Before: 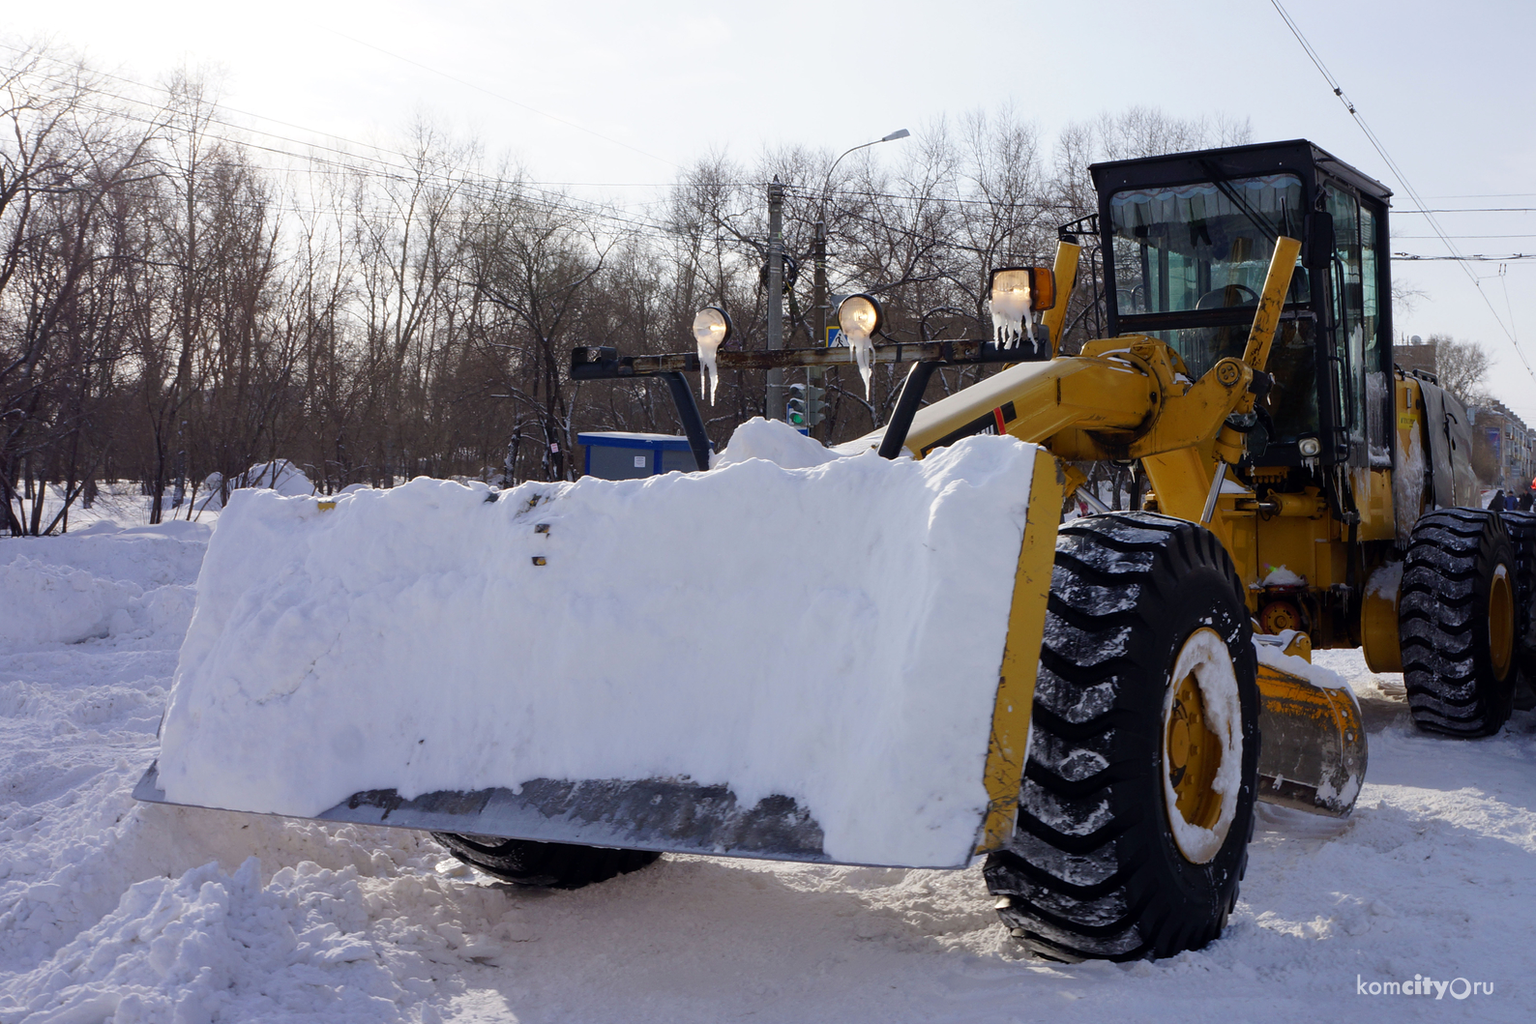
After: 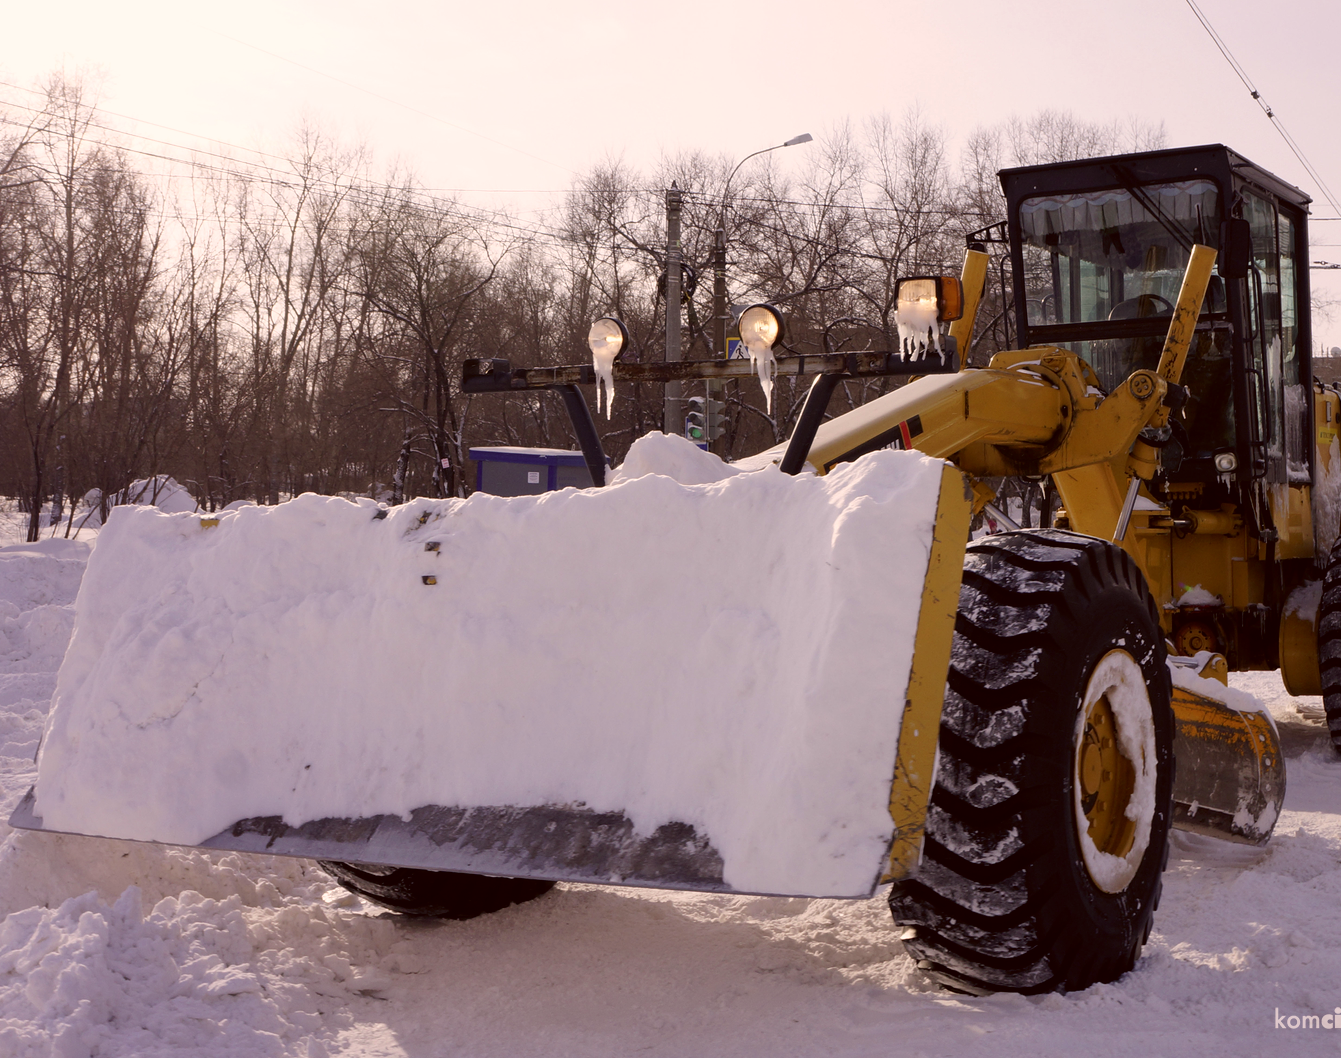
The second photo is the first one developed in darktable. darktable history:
crop: left 8.069%, right 7.481%
color correction: highlights a* 10.25, highlights b* 9.75, shadows a* 8.72, shadows b* 7.85, saturation 0.815
